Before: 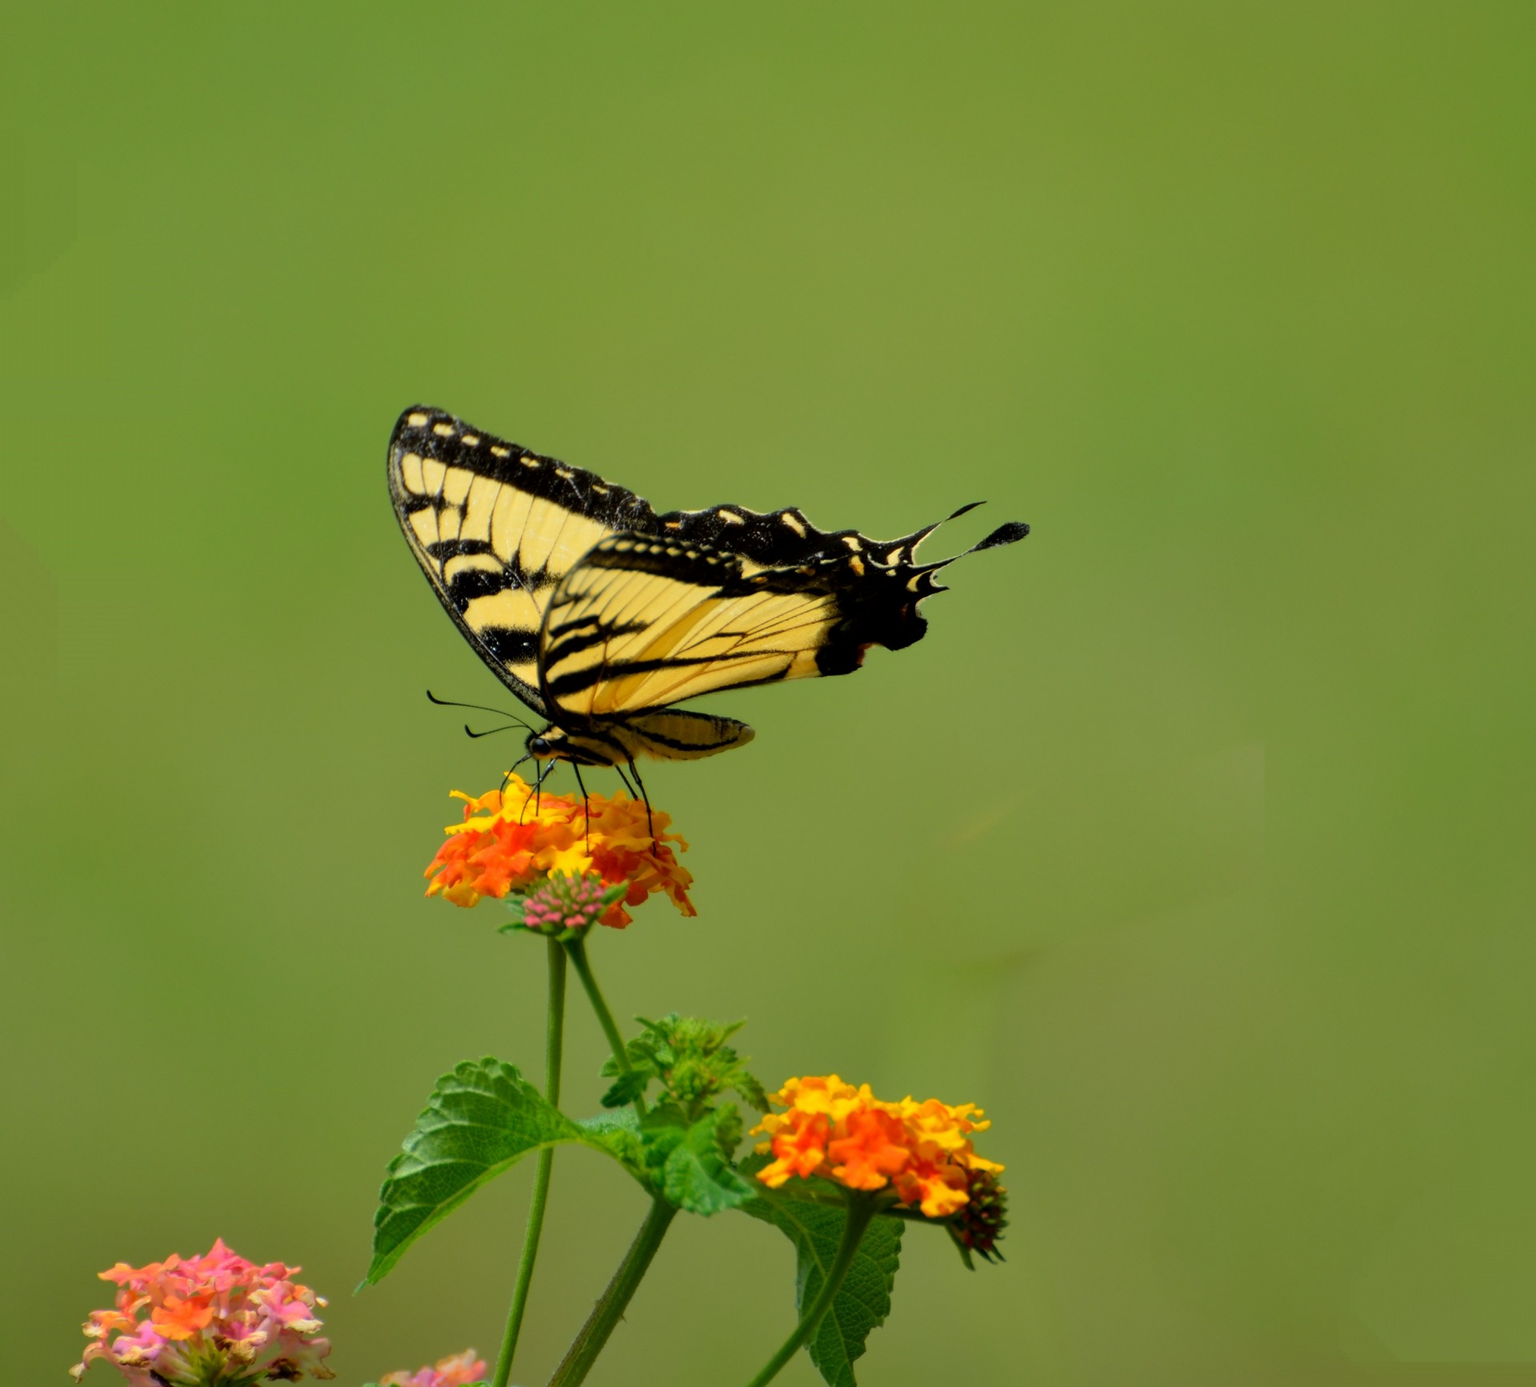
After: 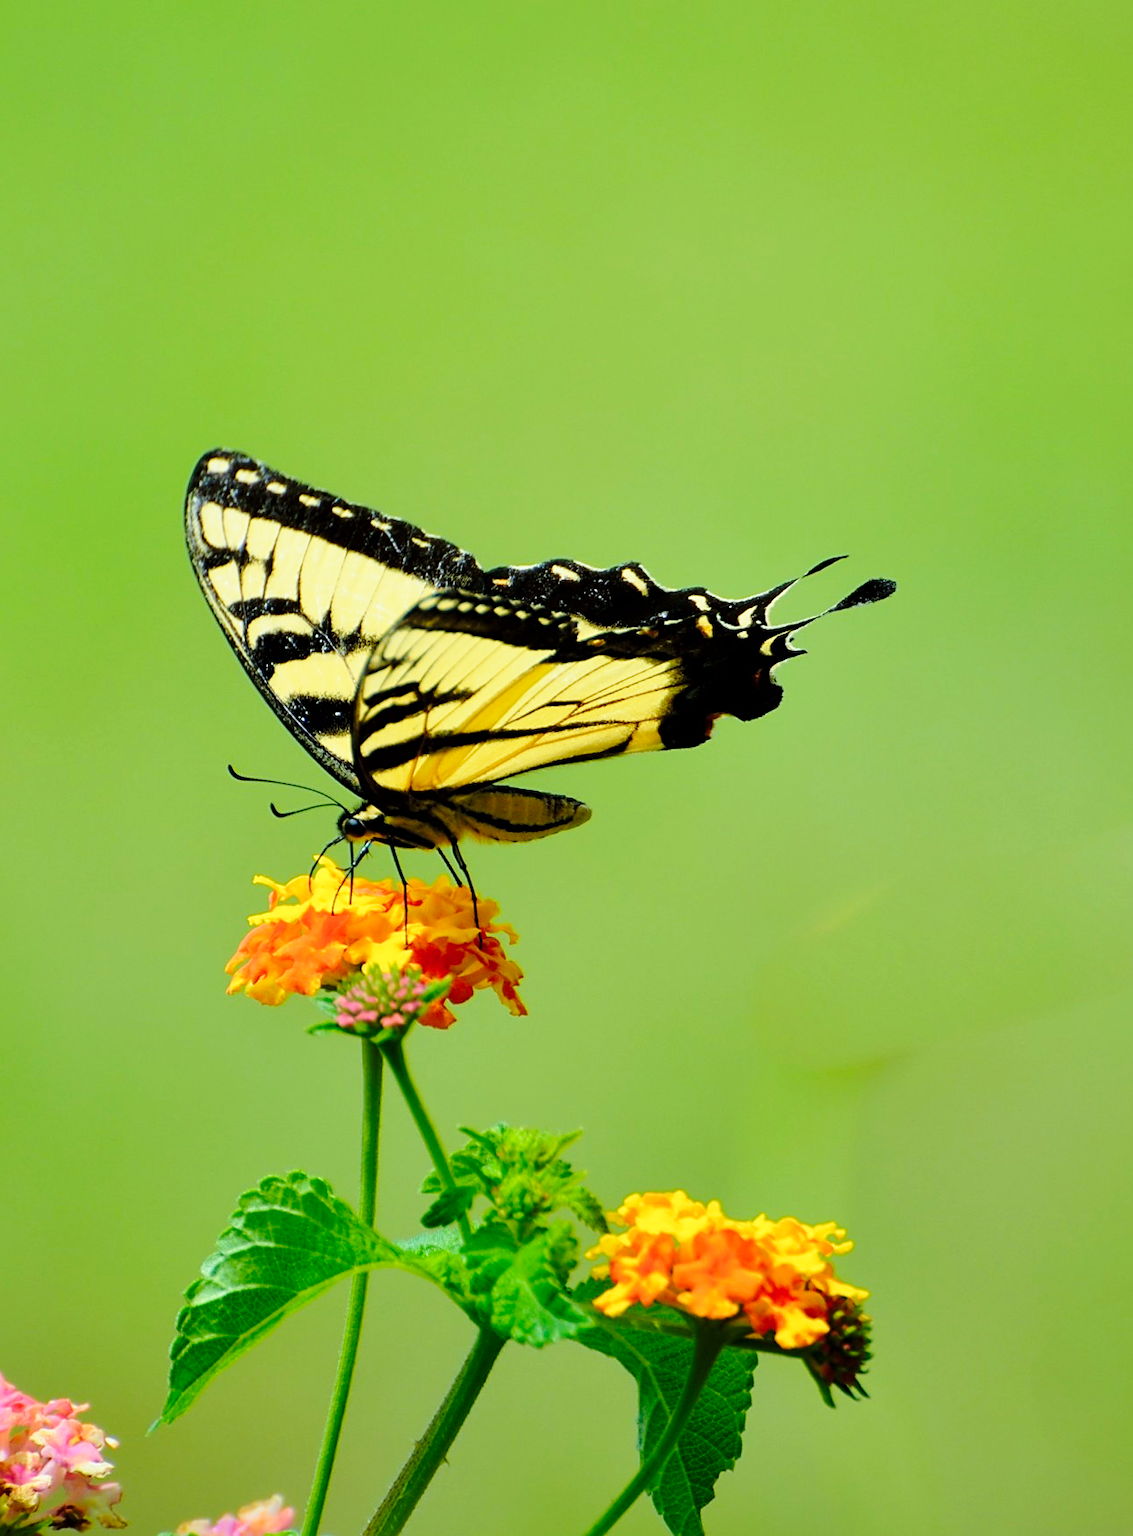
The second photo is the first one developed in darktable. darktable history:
crop and rotate: left 14.402%, right 18.953%
color calibration: output R [0.994, 0.059, -0.119, 0], output G [-0.036, 1.09, -0.119, 0], output B [0.078, -0.108, 0.961, 0], illuminant Planckian (black body), x 0.376, y 0.374, temperature 4117.37 K
sharpen: on, module defaults
base curve: curves: ch0 [(0, 0) (0.028, 0.03) (0.121, 0.232) (0.46, 0.748) (0.859, 0.968) (1, 1)], preserve colors none
